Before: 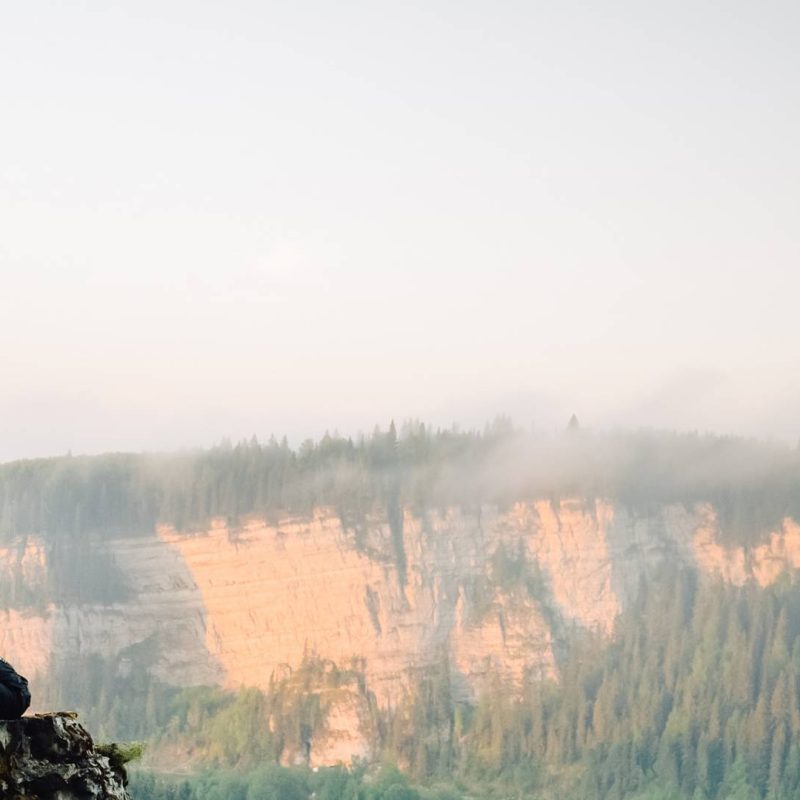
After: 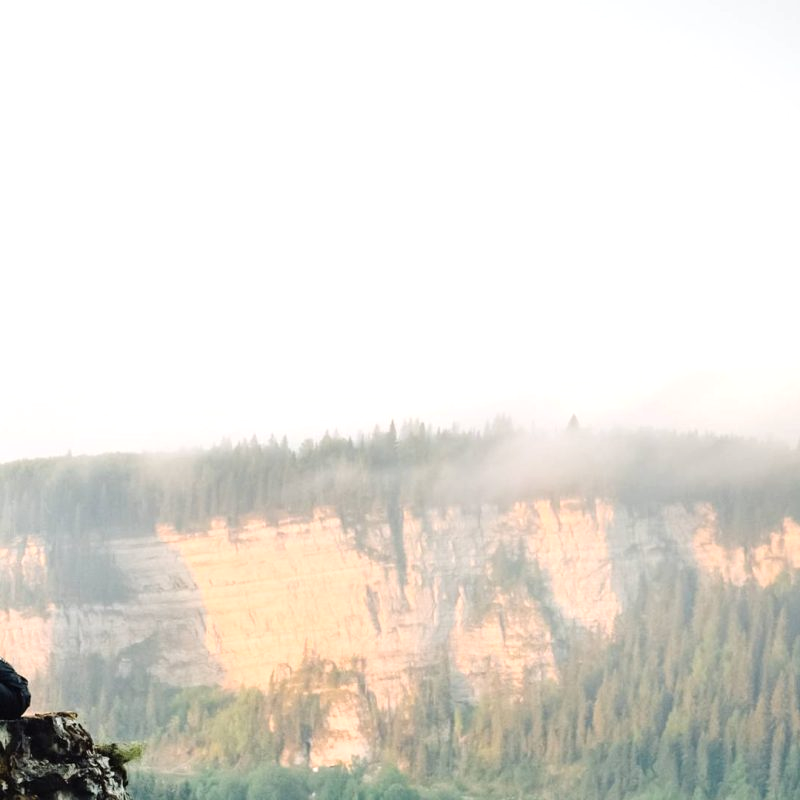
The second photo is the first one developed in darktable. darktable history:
shadows and highlights: radius 110.86, shadows 51.09, white point adjustment 9.16, highlights -4.17, highlights color adjustment 32.2%, soften with gaussian
